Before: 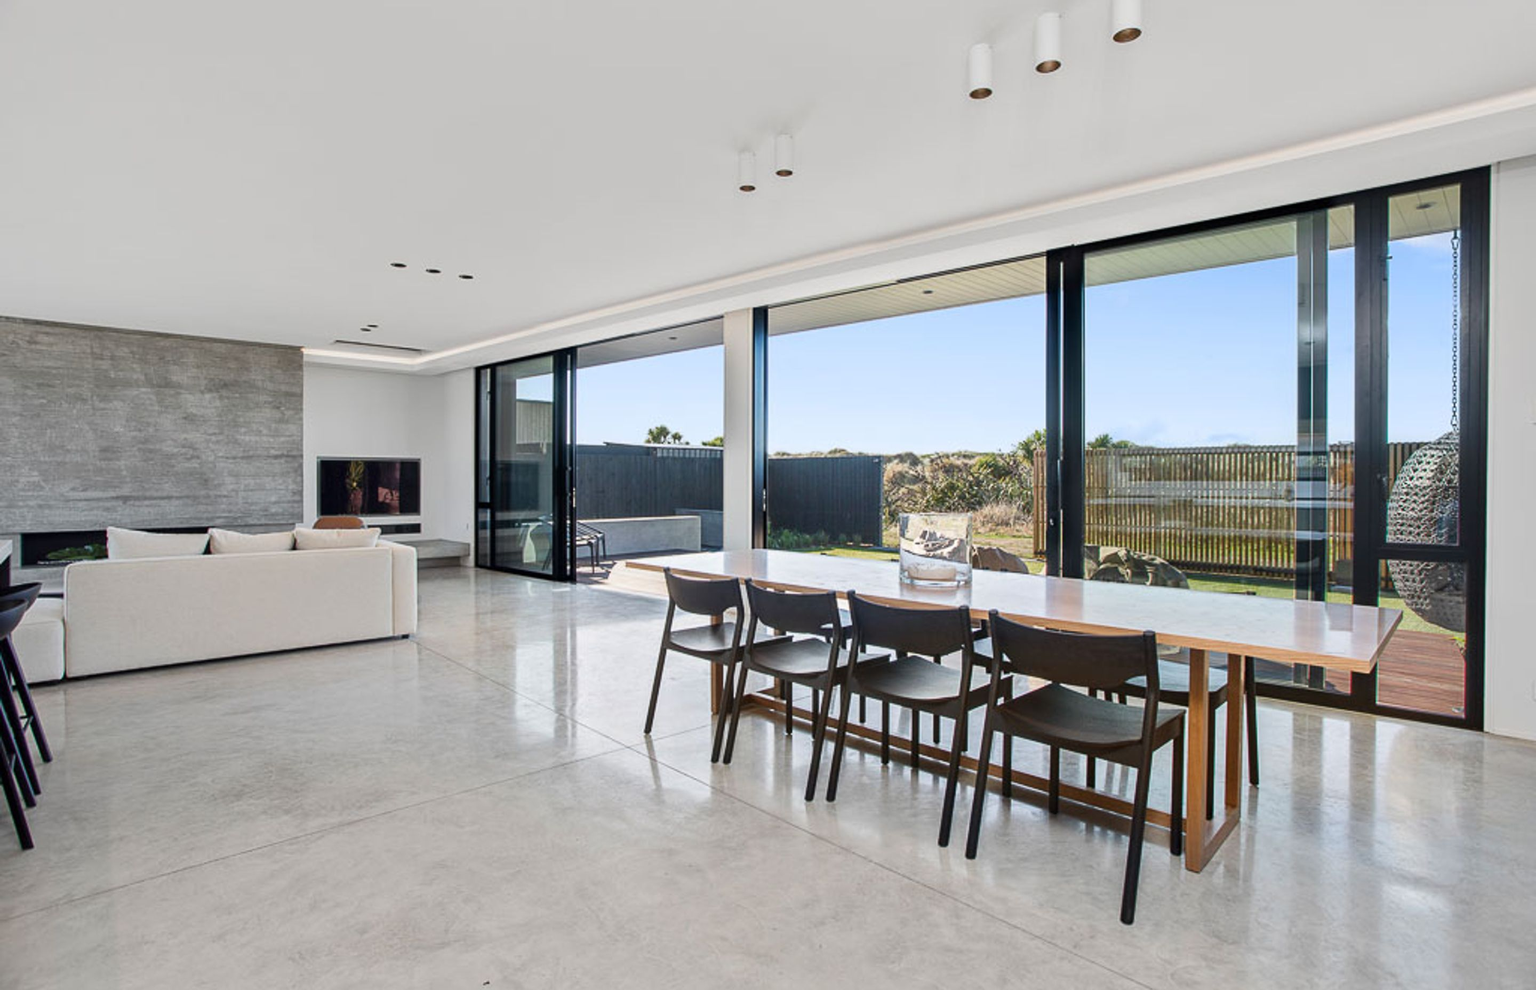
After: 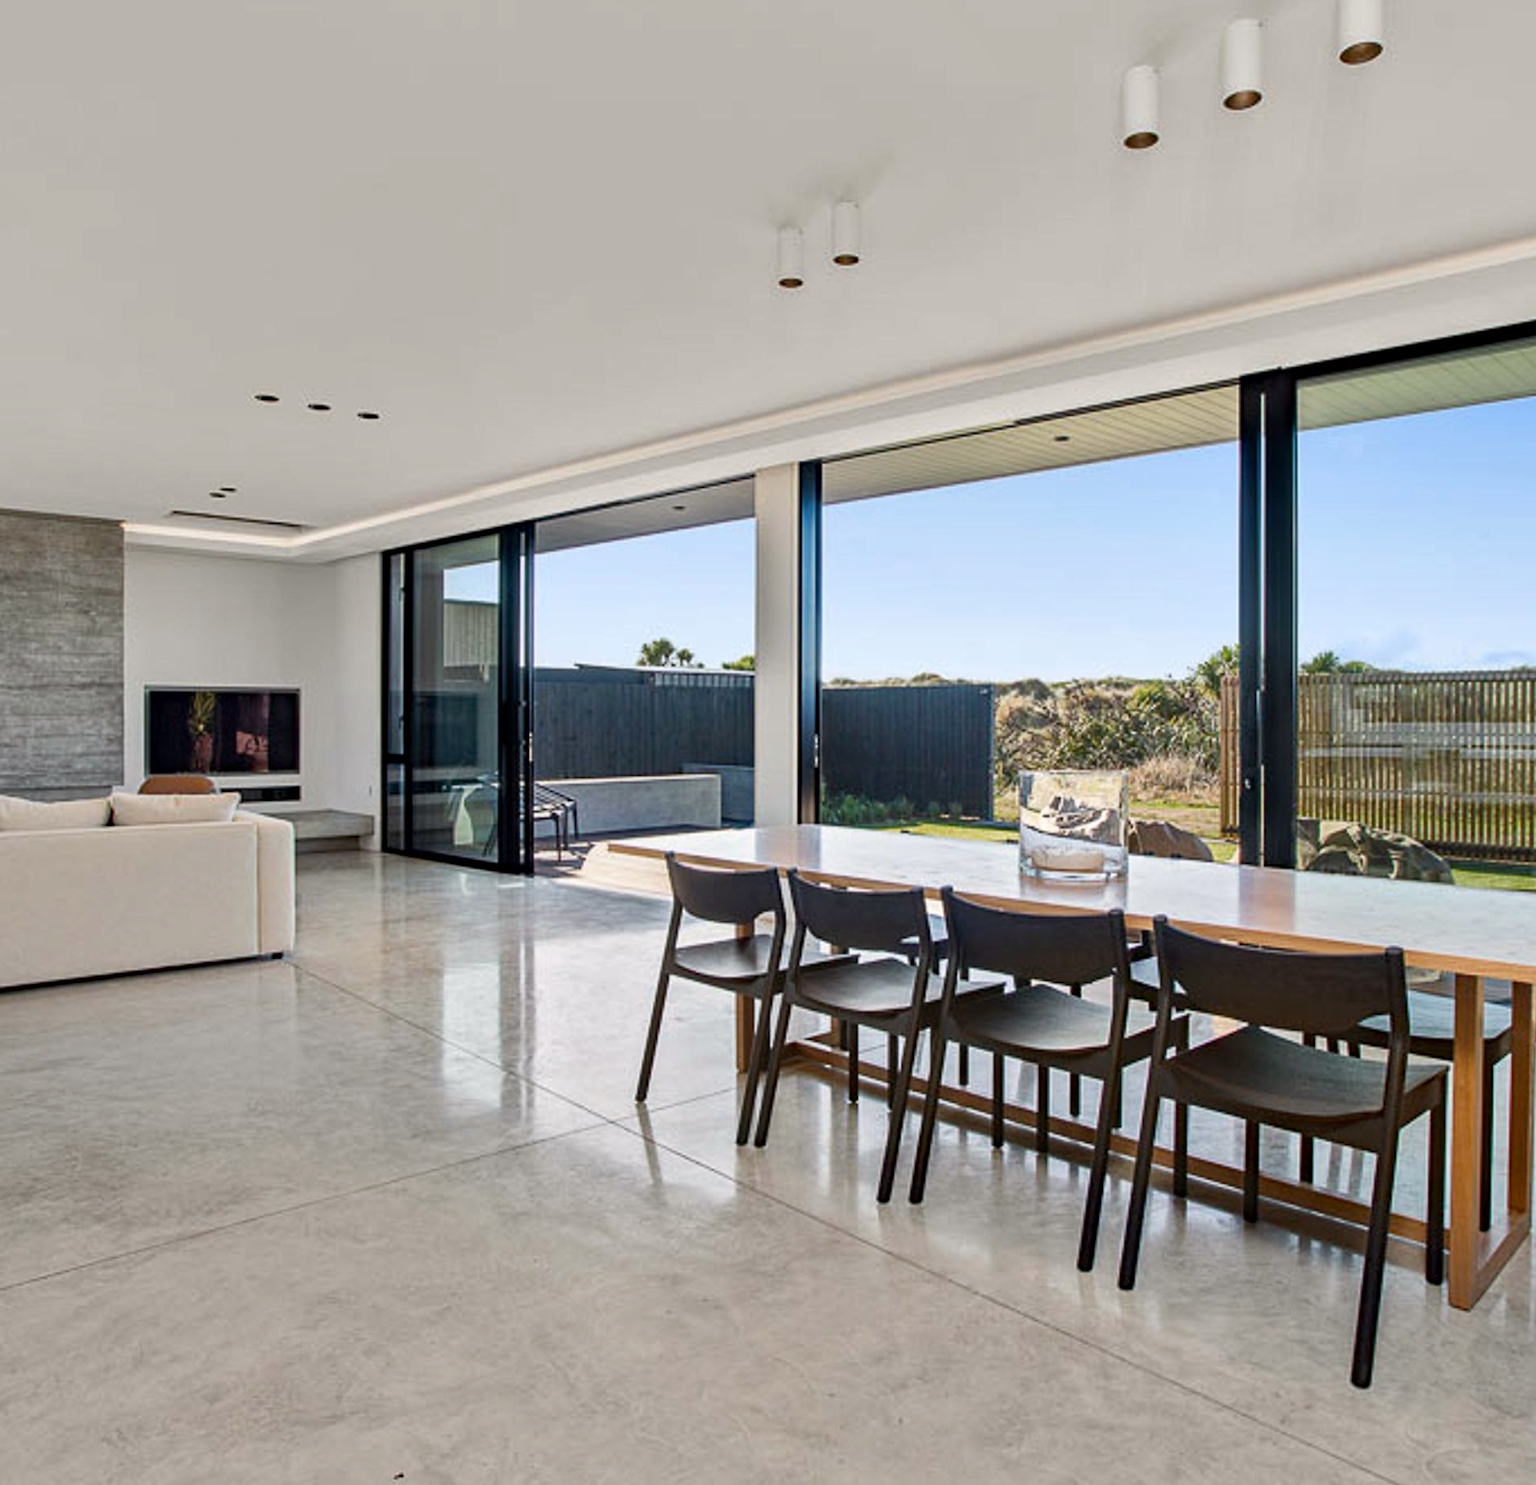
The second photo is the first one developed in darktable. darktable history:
haze removal: strength 0.292, distance 0.256, compatibility mode true, adaptive false
crop and rotate: left 14.407%, right 18.976%
shadows and highlights: shadows 31.68, highlights -31.32, soften with gaussian
